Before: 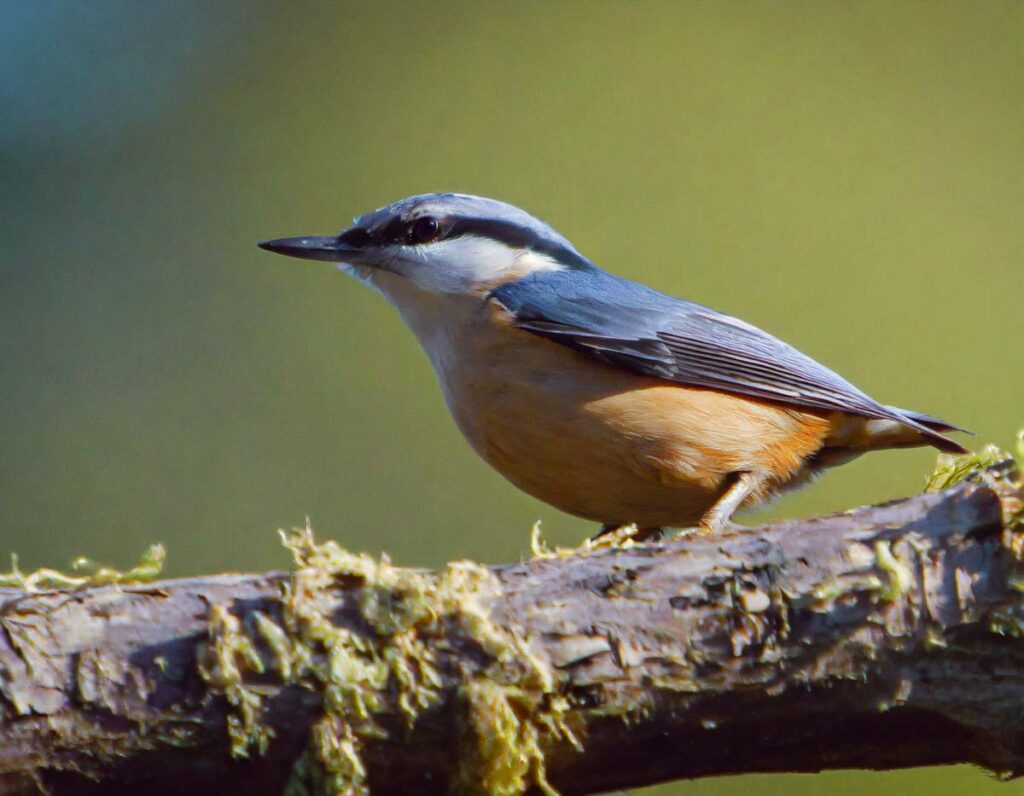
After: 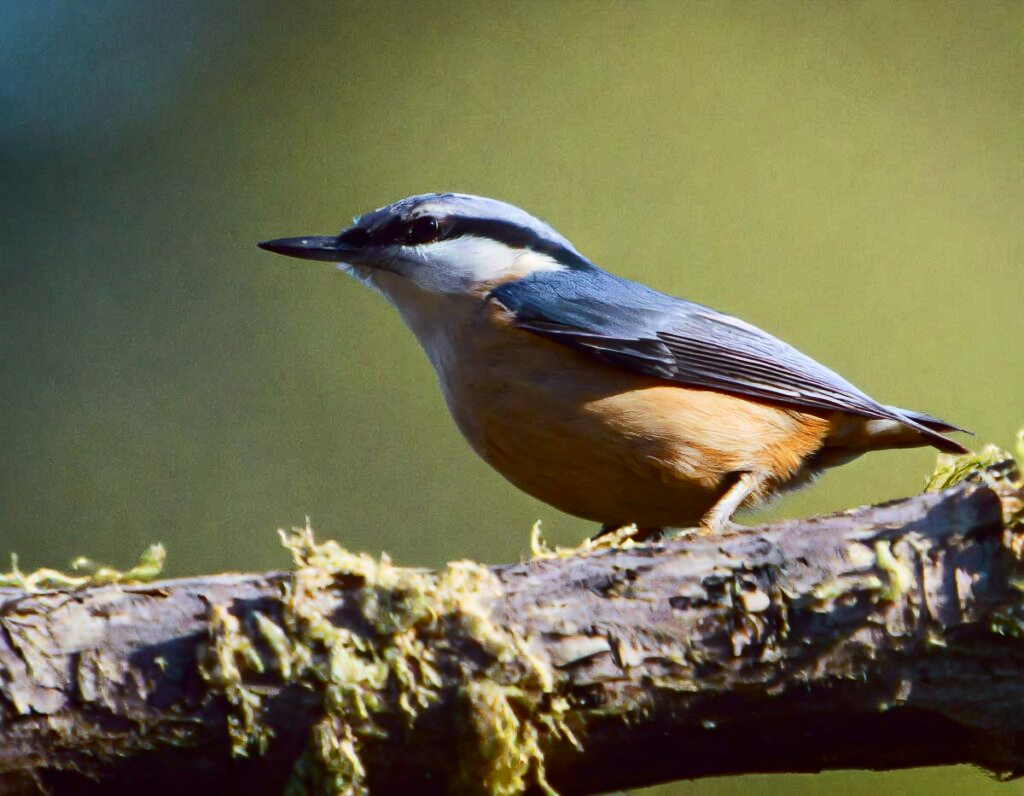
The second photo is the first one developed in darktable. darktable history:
exposure: exposure -0.064 EV, compensate highlight preservation false
bloom: size 15%, threshold 97%, strength 7%
contrast brightness saturation: contrast 0.28
